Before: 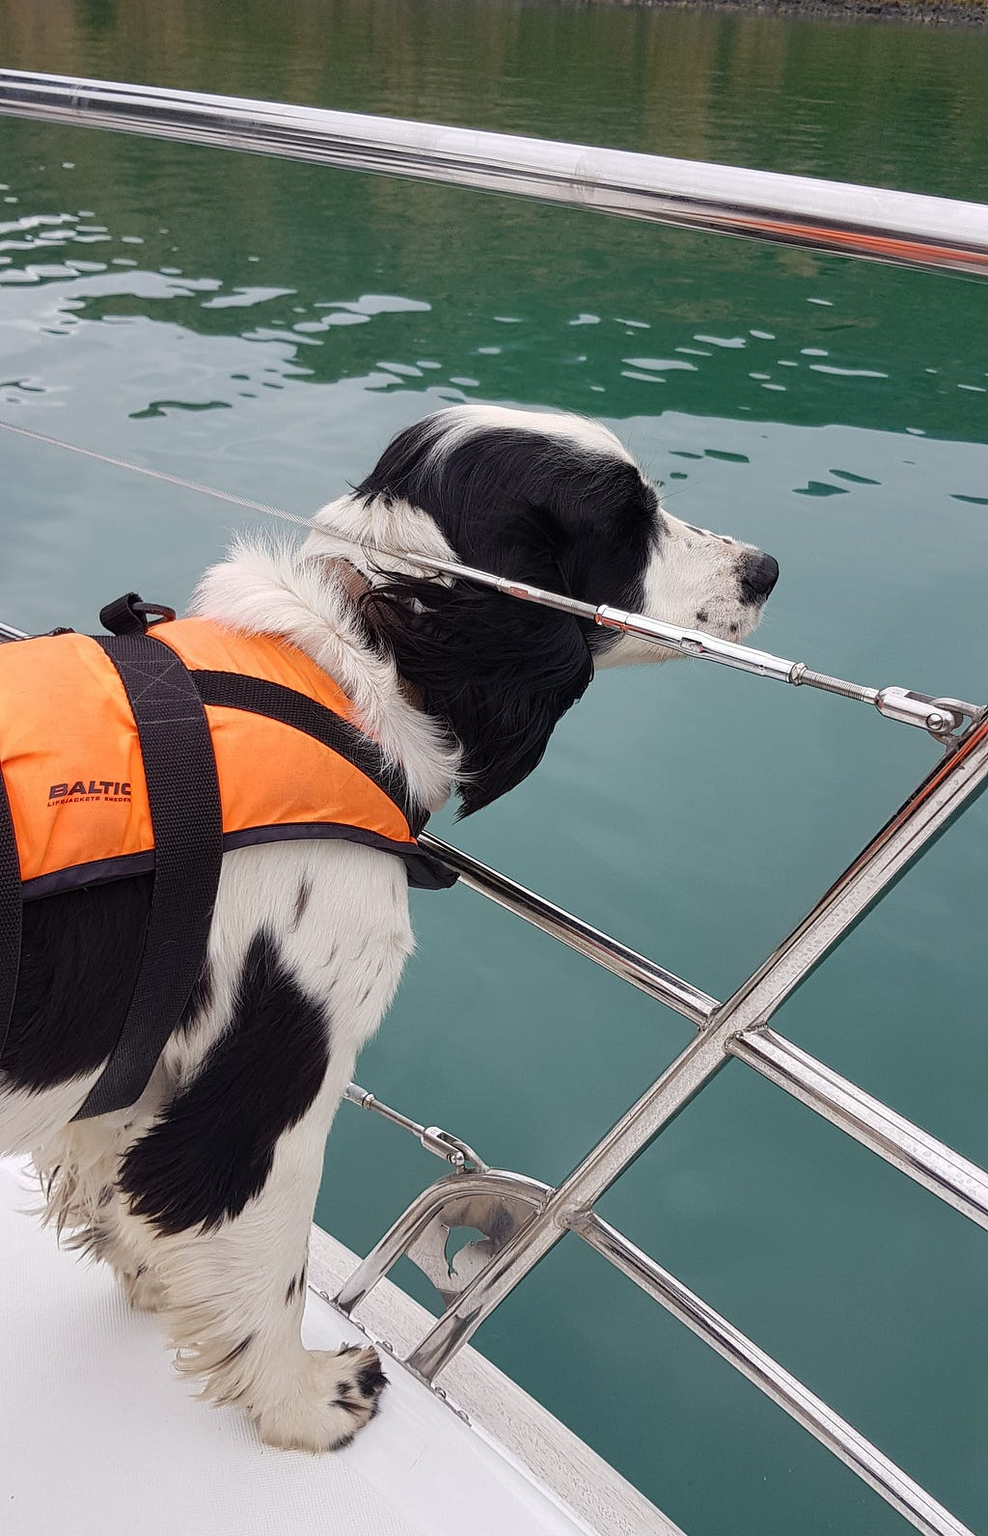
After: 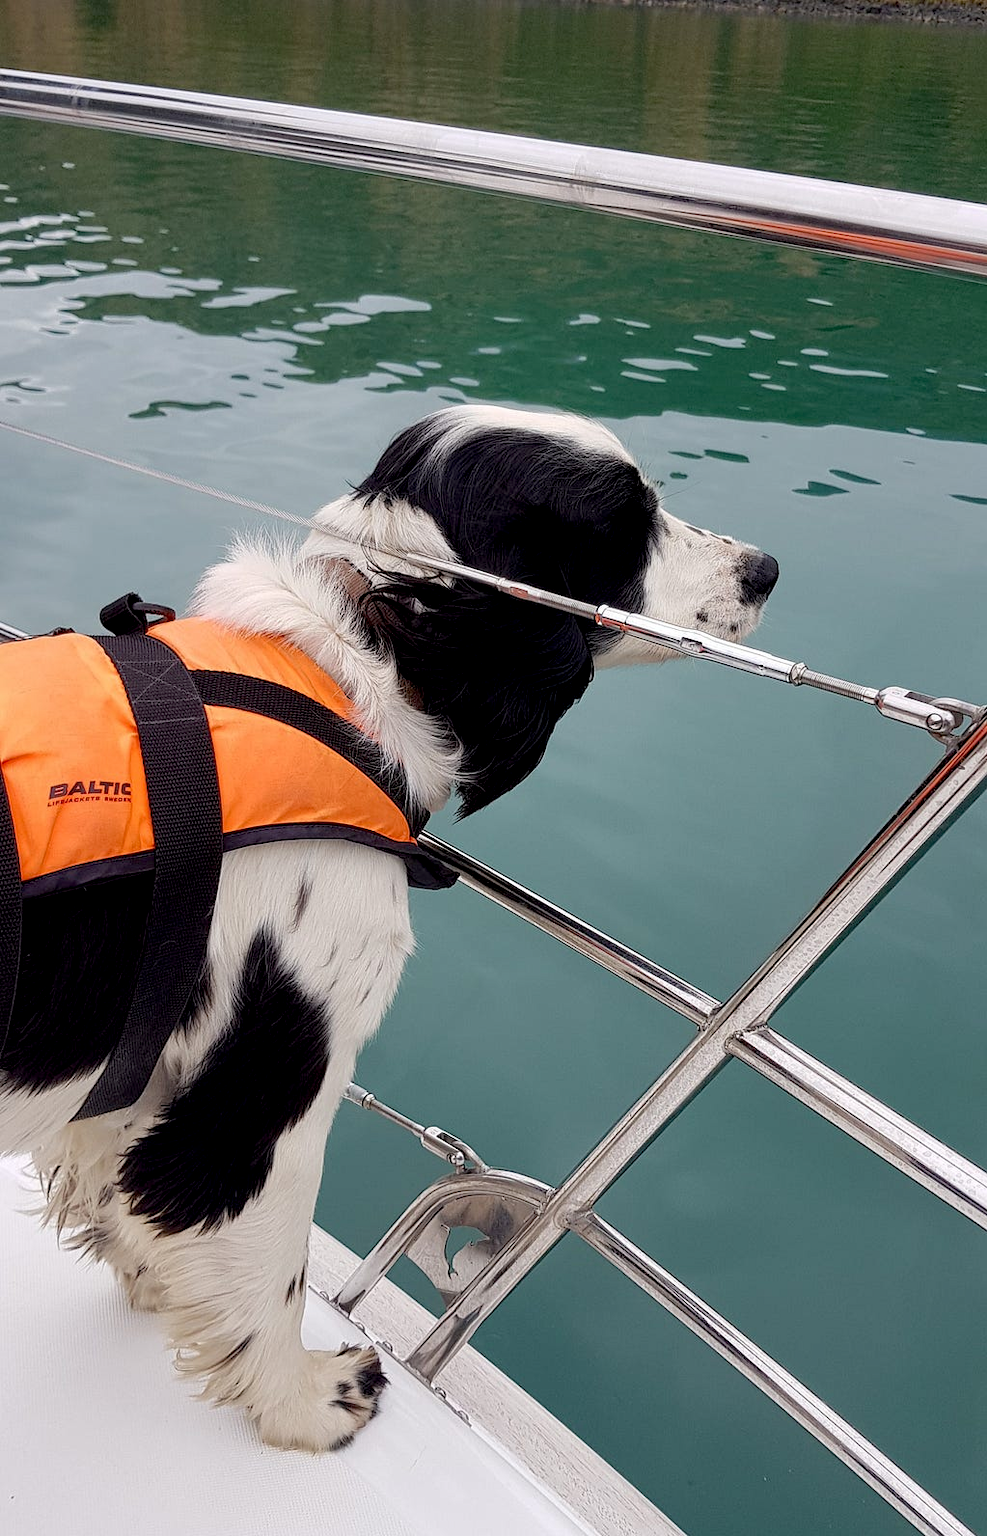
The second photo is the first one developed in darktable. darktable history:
exposure: black level correction 0.01, exposure 0.009 EV, compensate exposure bias true, compensate highlight preservation false
